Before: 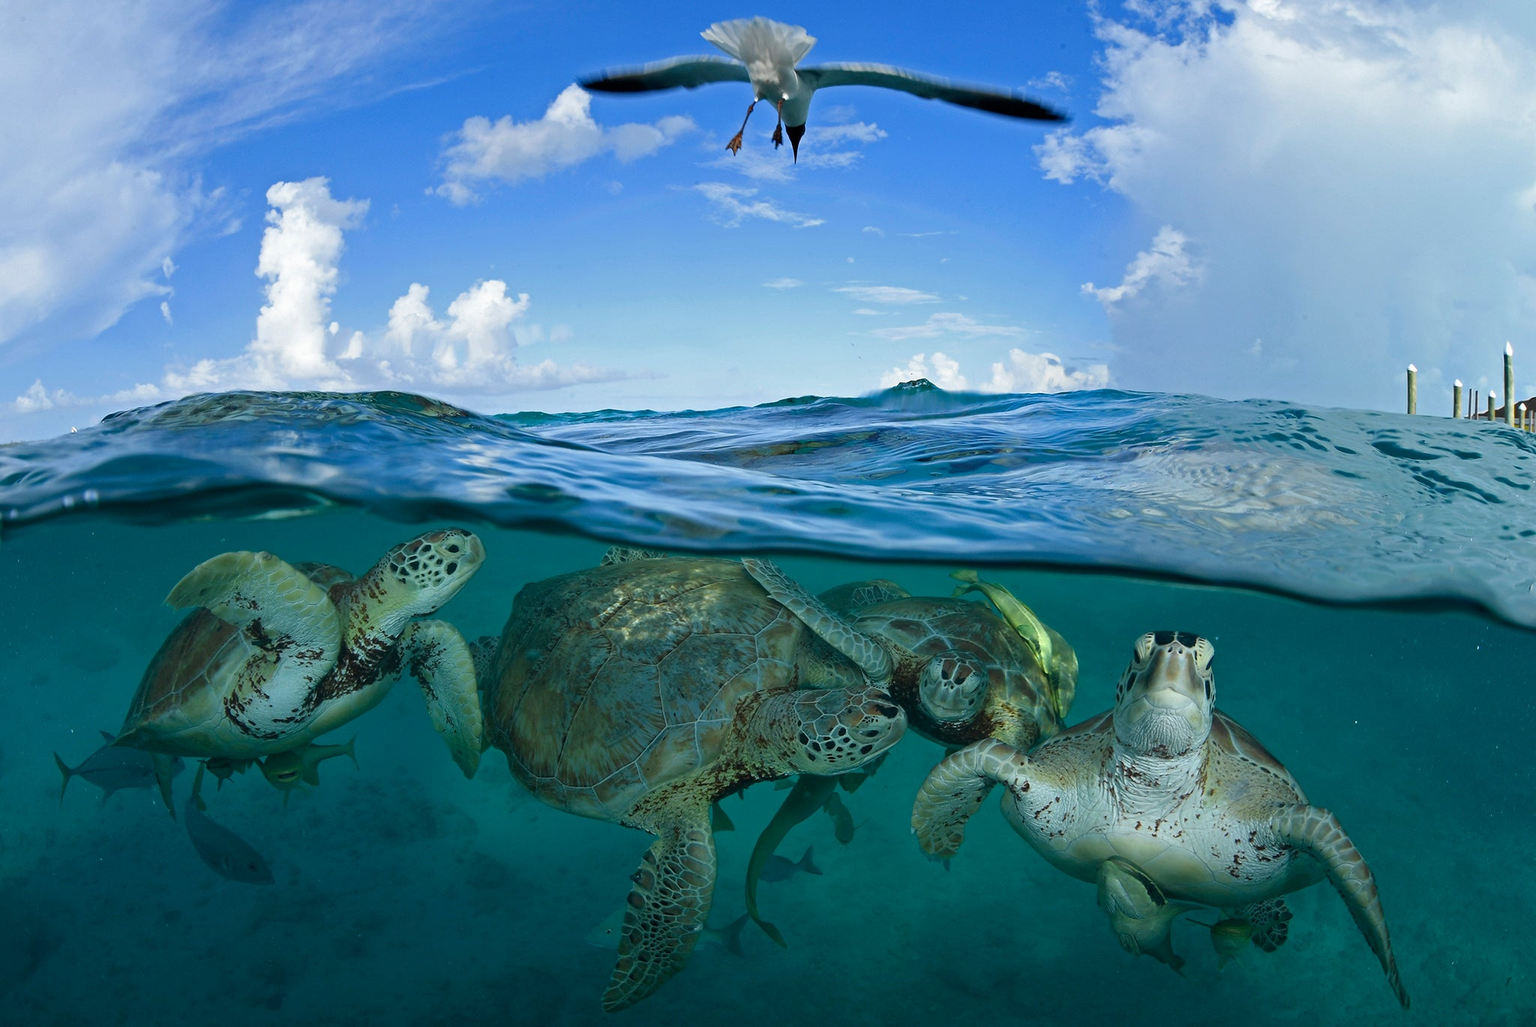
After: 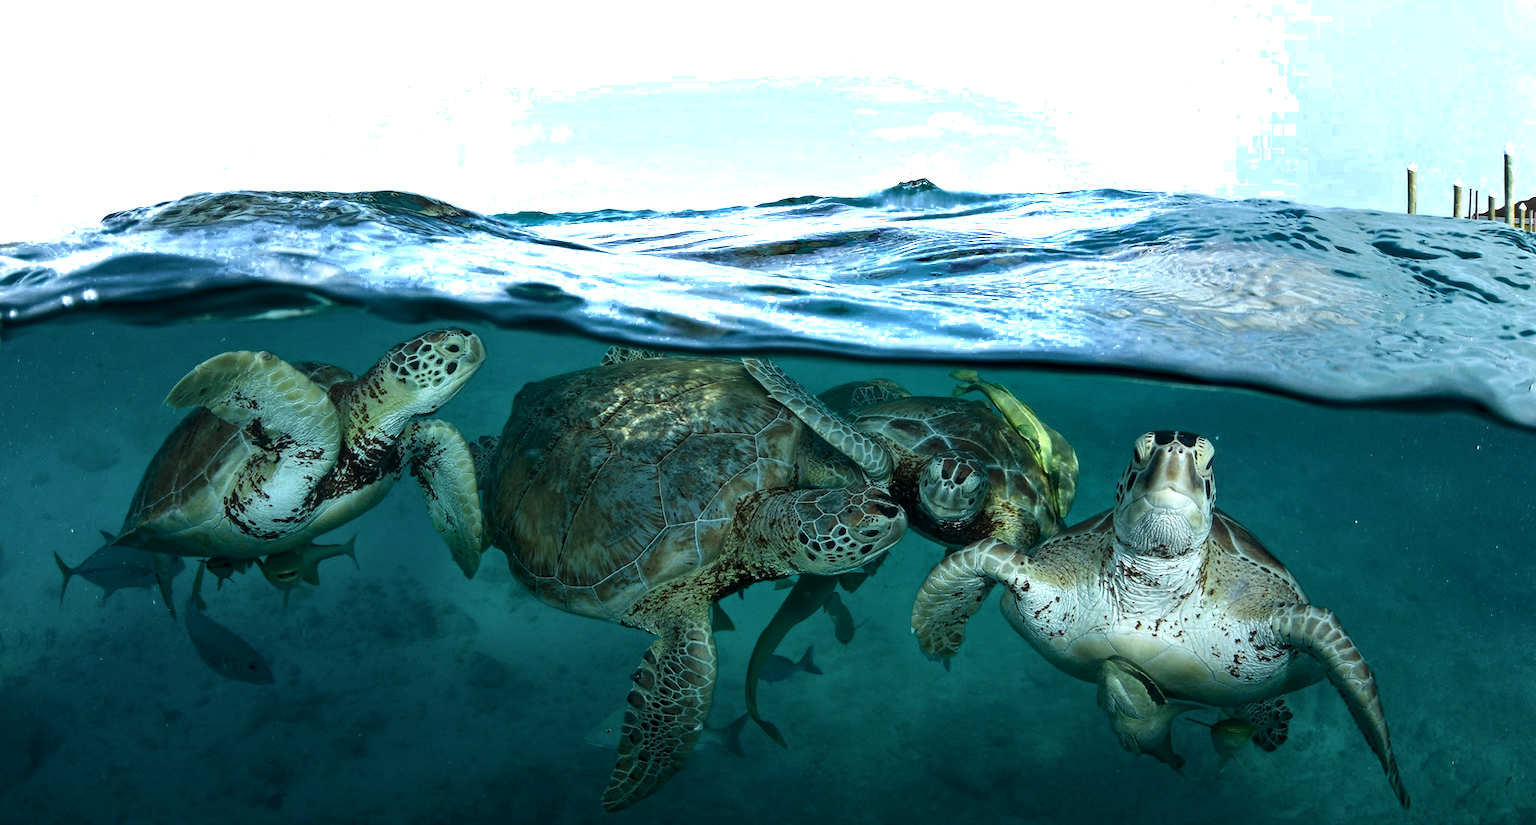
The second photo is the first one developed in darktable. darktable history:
crop and rotate: top 19.557%
local contrast: detail 130%
color zones: curves: ch0 [(0.203, 0.433) (0.607, 0.517) (0.697, 0.696) (0.705, 0.897)]
tone equalizer: -8 EV -0.761 EV, -7 EV -0.739 EV, -6 EV -0.625 EV, -5 EV -0.421 EV, -3 EV 0.403 EV, -2 EV 0.6 EV, -1 EV 0.679 EV, +0 EV 0.75 EV, edges refinement/feathering 500, mask exposure compensation -1.57 EV, preserve details no
